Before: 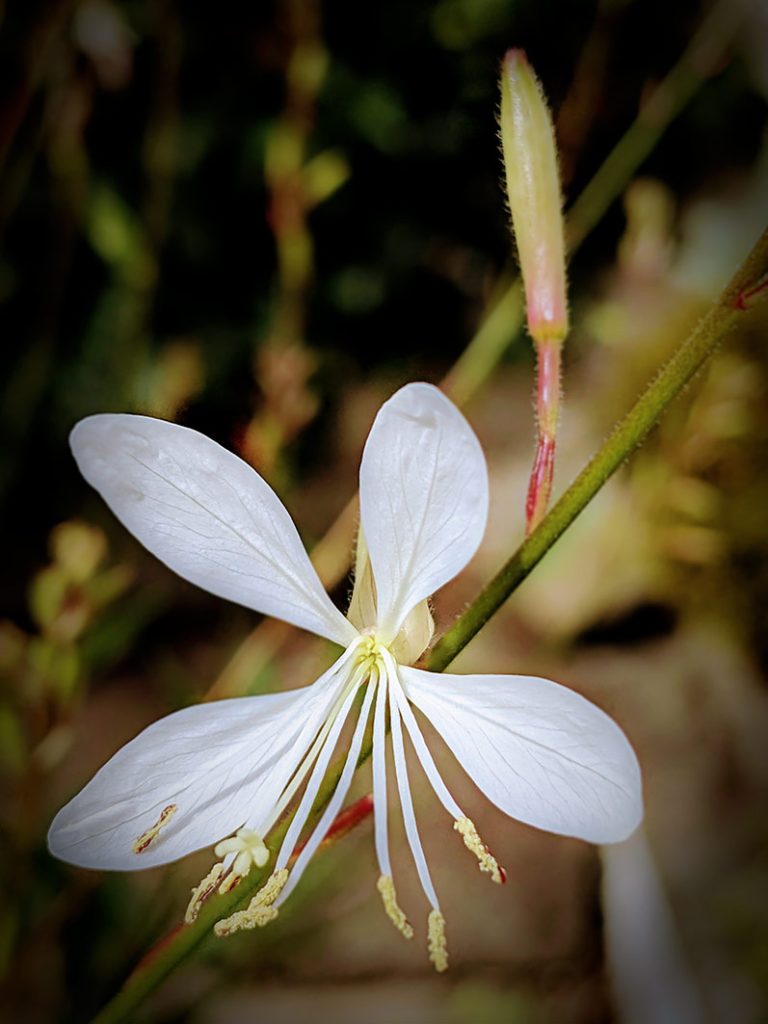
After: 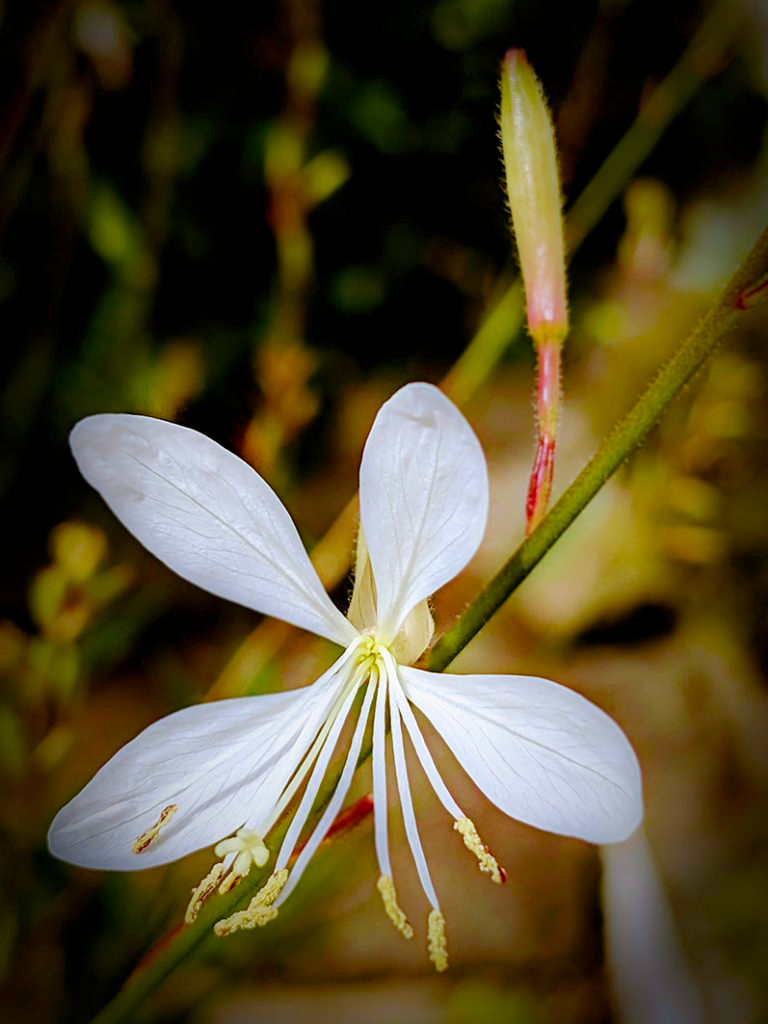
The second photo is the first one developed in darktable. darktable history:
color balance rgb: perceptual saturation grading › global saturation 34.781%, perceptual saturation grading › highlights -29.88%, perceptual saturation grading › shadows 35.104%, global vibrance 20%
